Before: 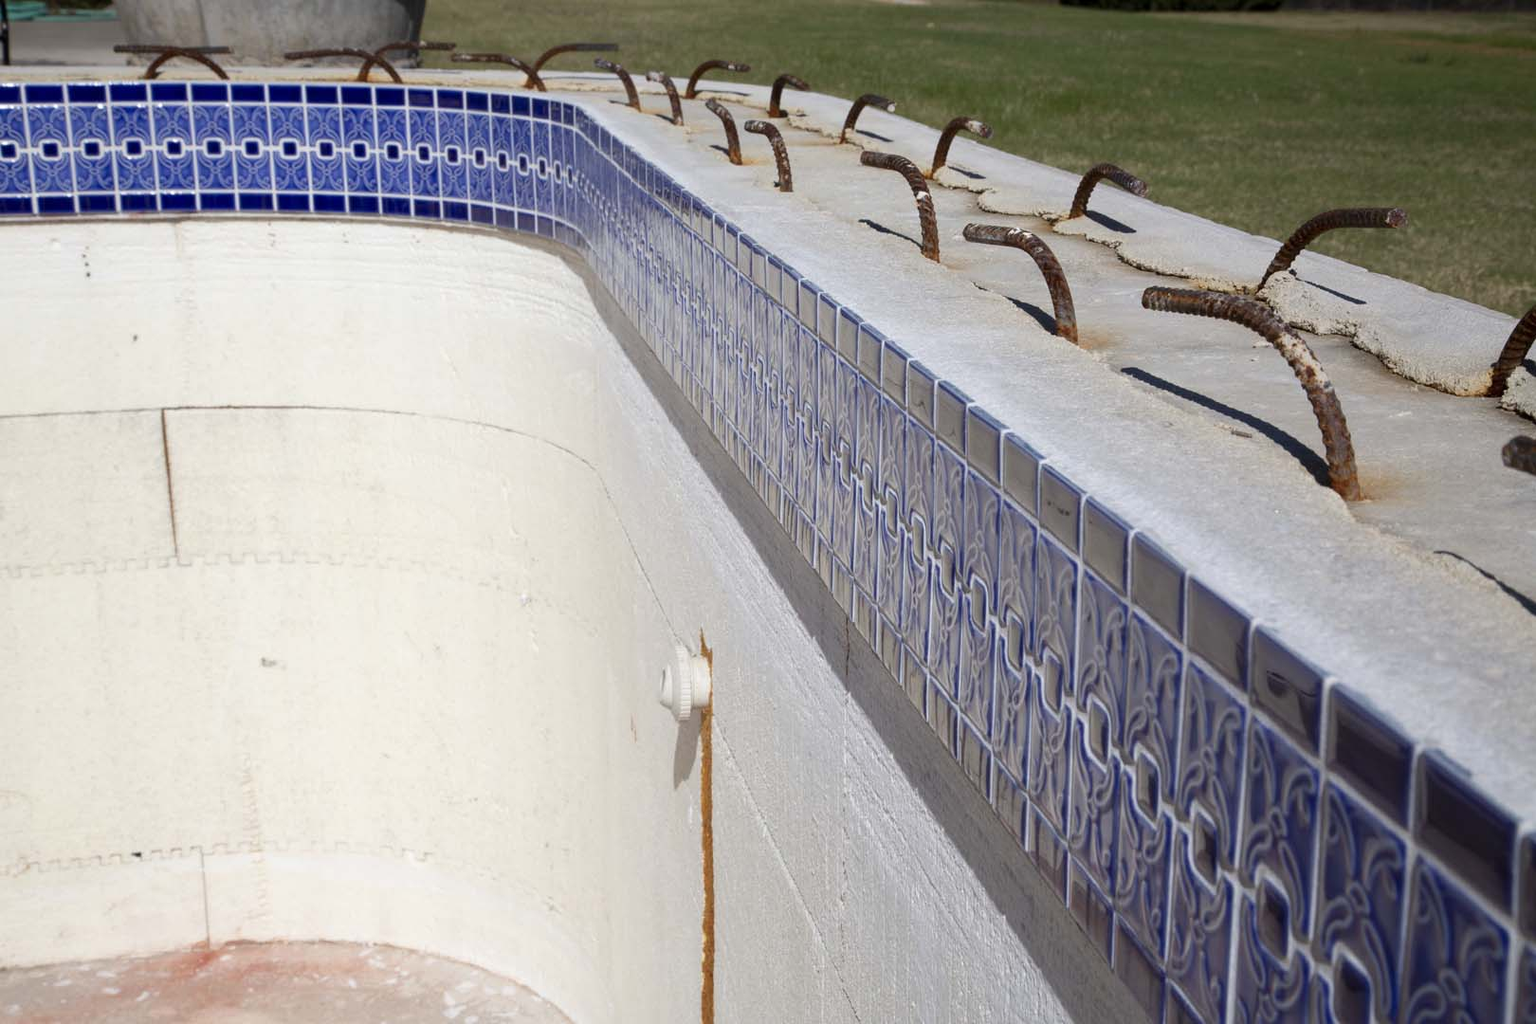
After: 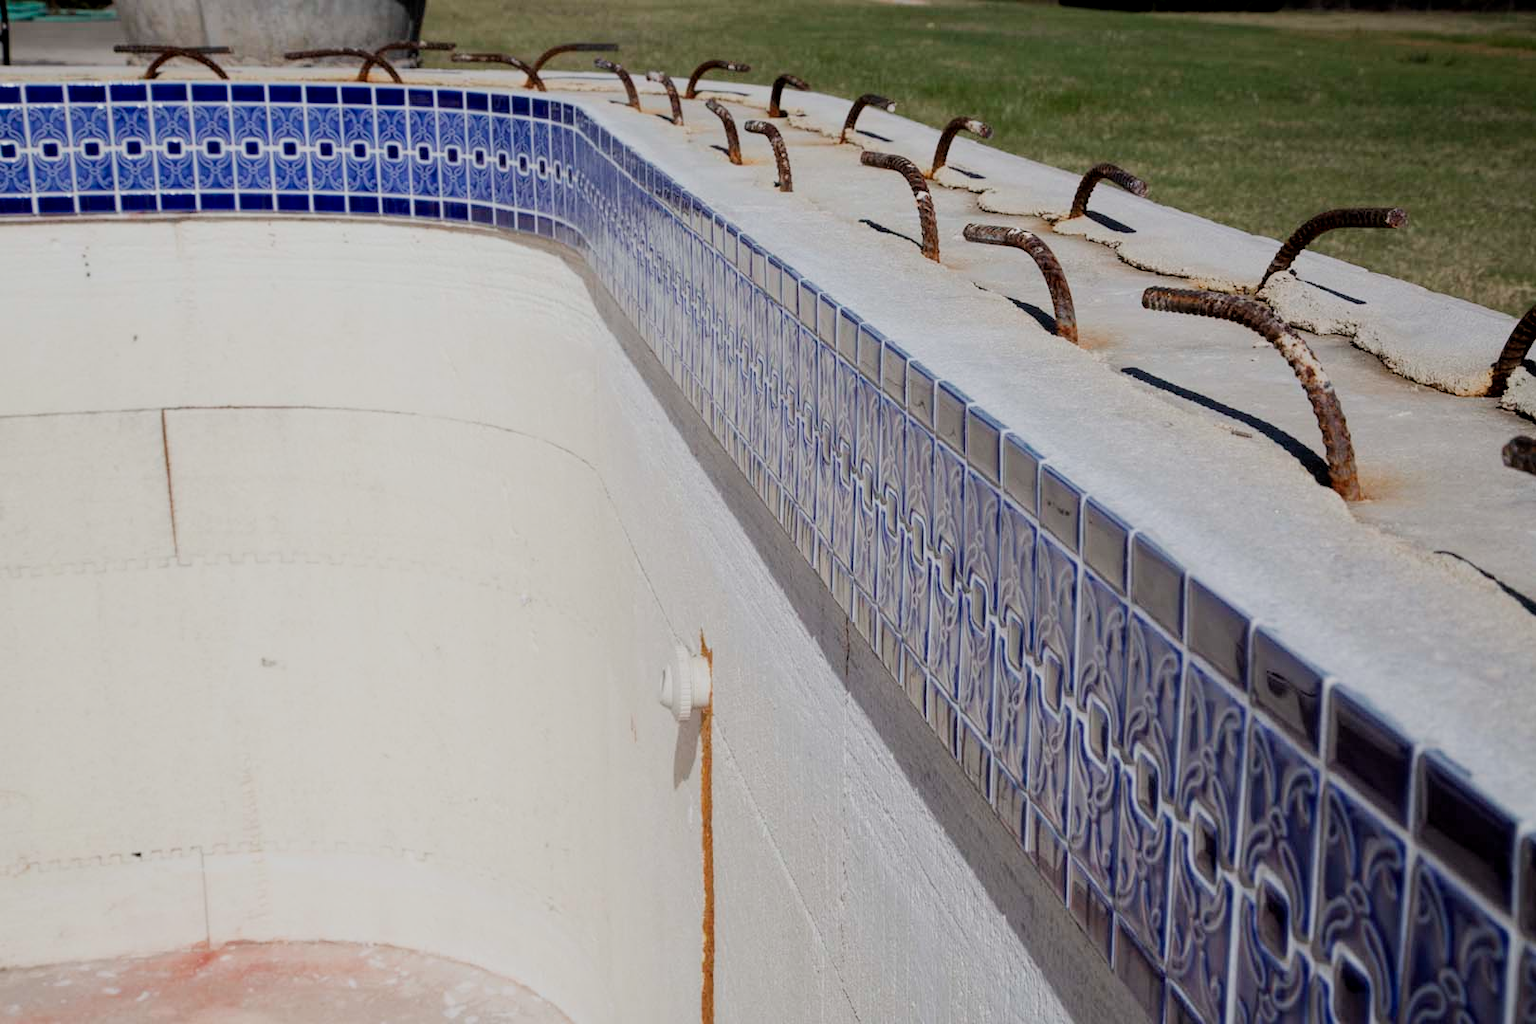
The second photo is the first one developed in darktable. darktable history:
local contrast: highlights 100%, shadows 100%, detail 120%, midtone range 0.2
filmic rgb: black relative exposure -8.54 EV, white relative exposure 5.52 EV, hardness 3.39, contrast 1.016
